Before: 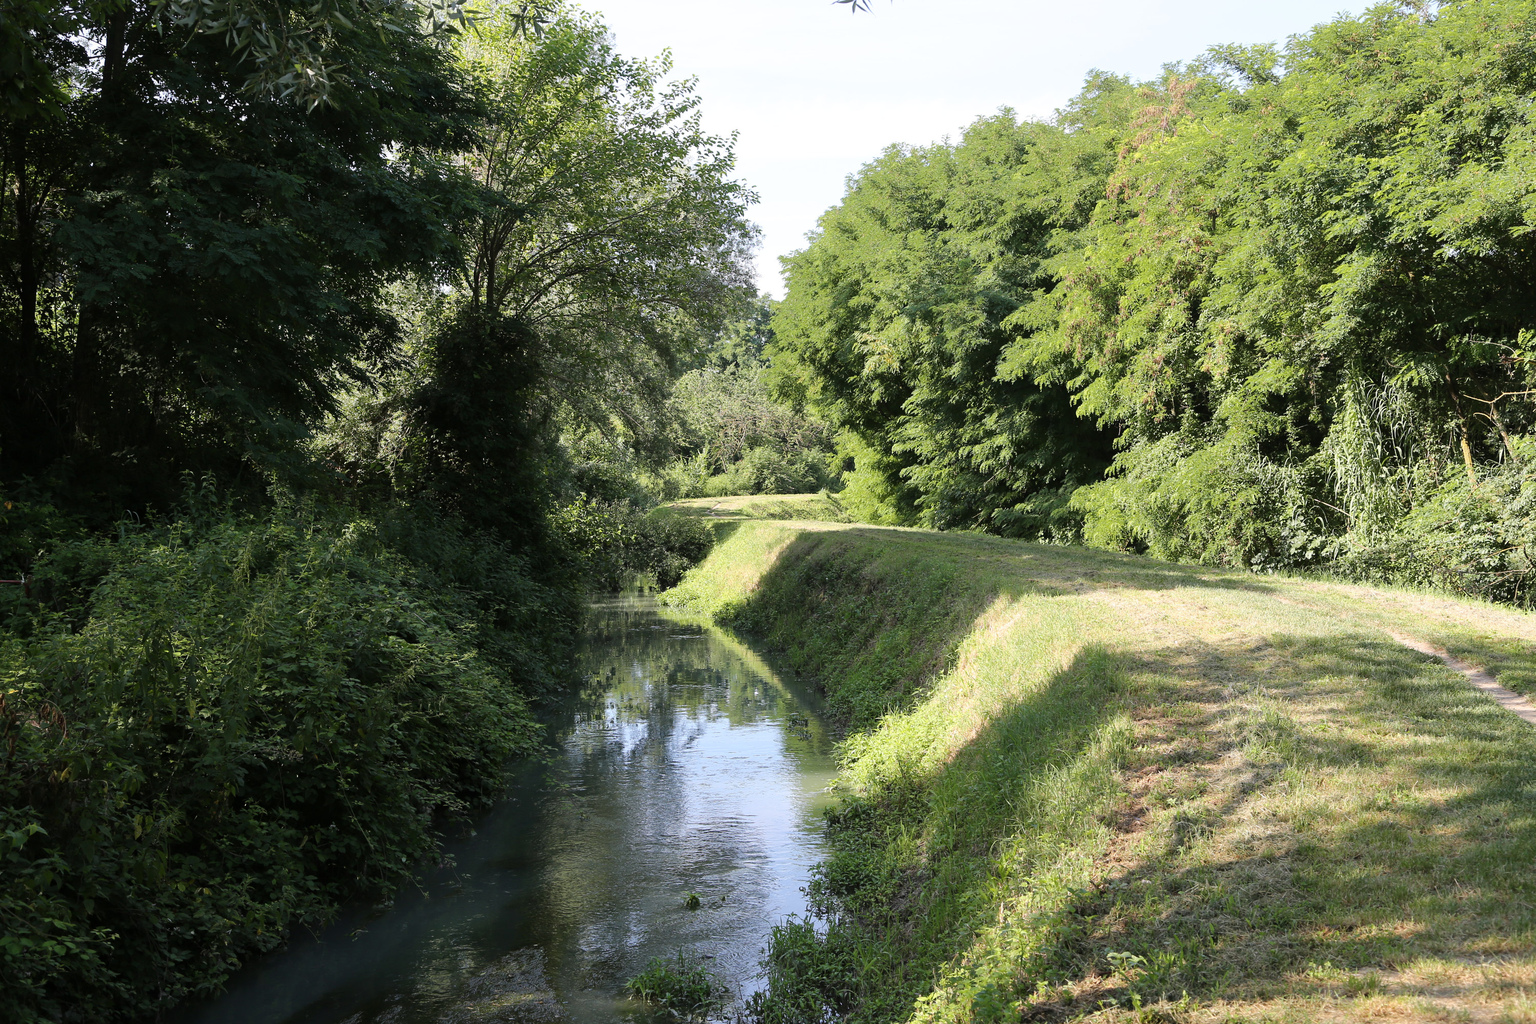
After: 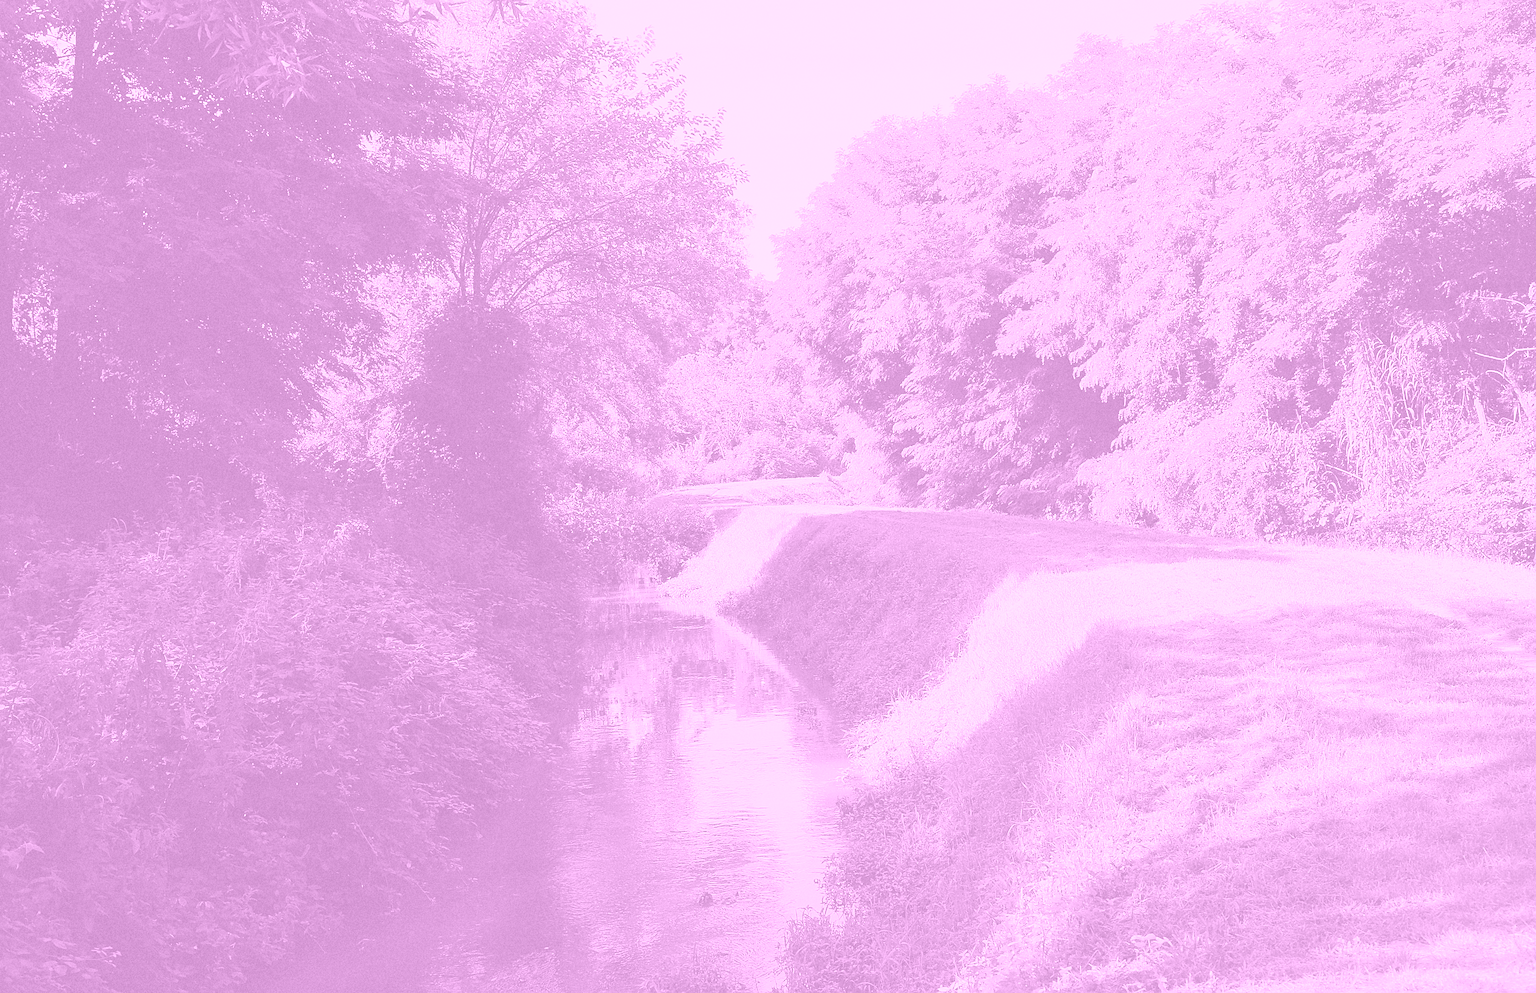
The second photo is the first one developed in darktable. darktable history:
sharpen: radius 1.4, amount 1.25, threshold 0.7
color balance: lift [1.004, 1.002, 1.002, 0.998], gamma [1, 1.007, 1.002, 0.993], gain [1, 0.977, 1.013, 1.023], contrast -3.64%
grain: strength 26%
colorize: hue 331.2°, saturation 75%, source mix 30.28%, lightness 70.52%, version 1
rotate and perspective: rotation -2°, crop left 0.022, crop right 0.978, crop top 0.049, crop bottom 0.951
